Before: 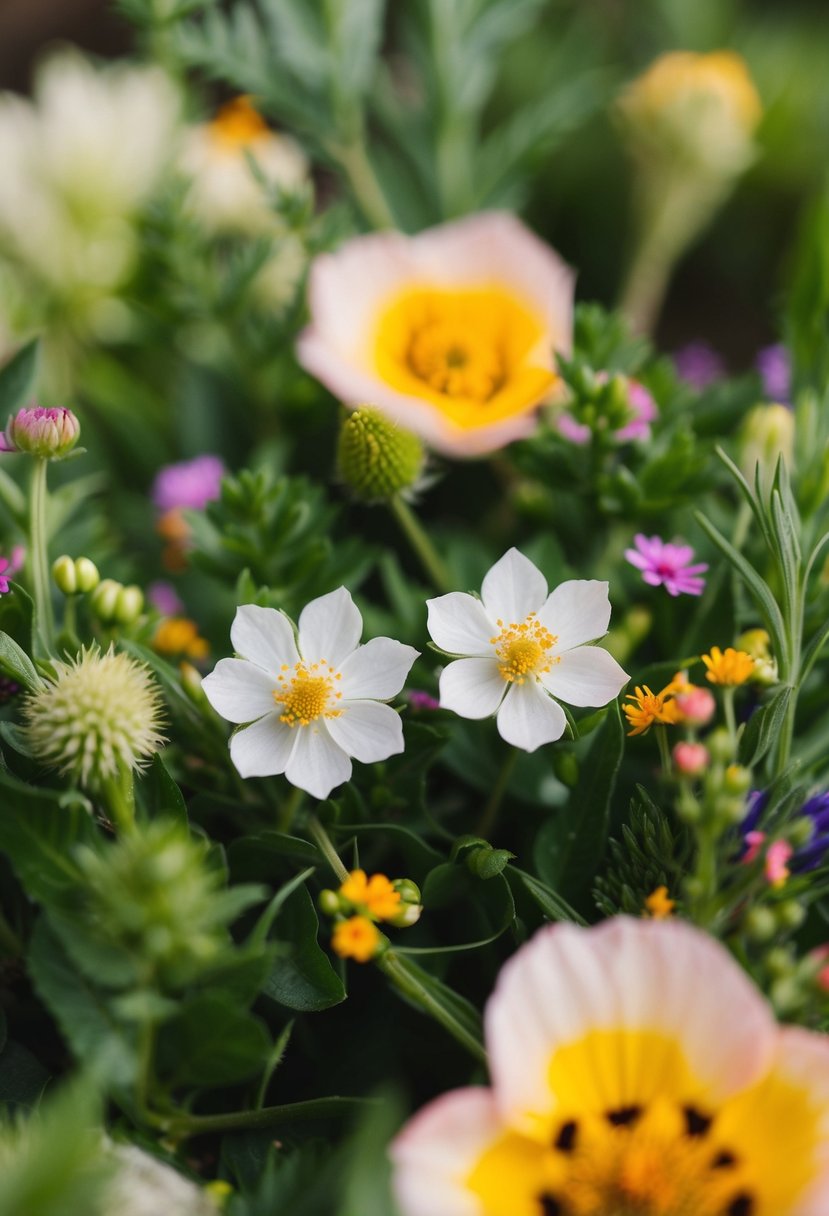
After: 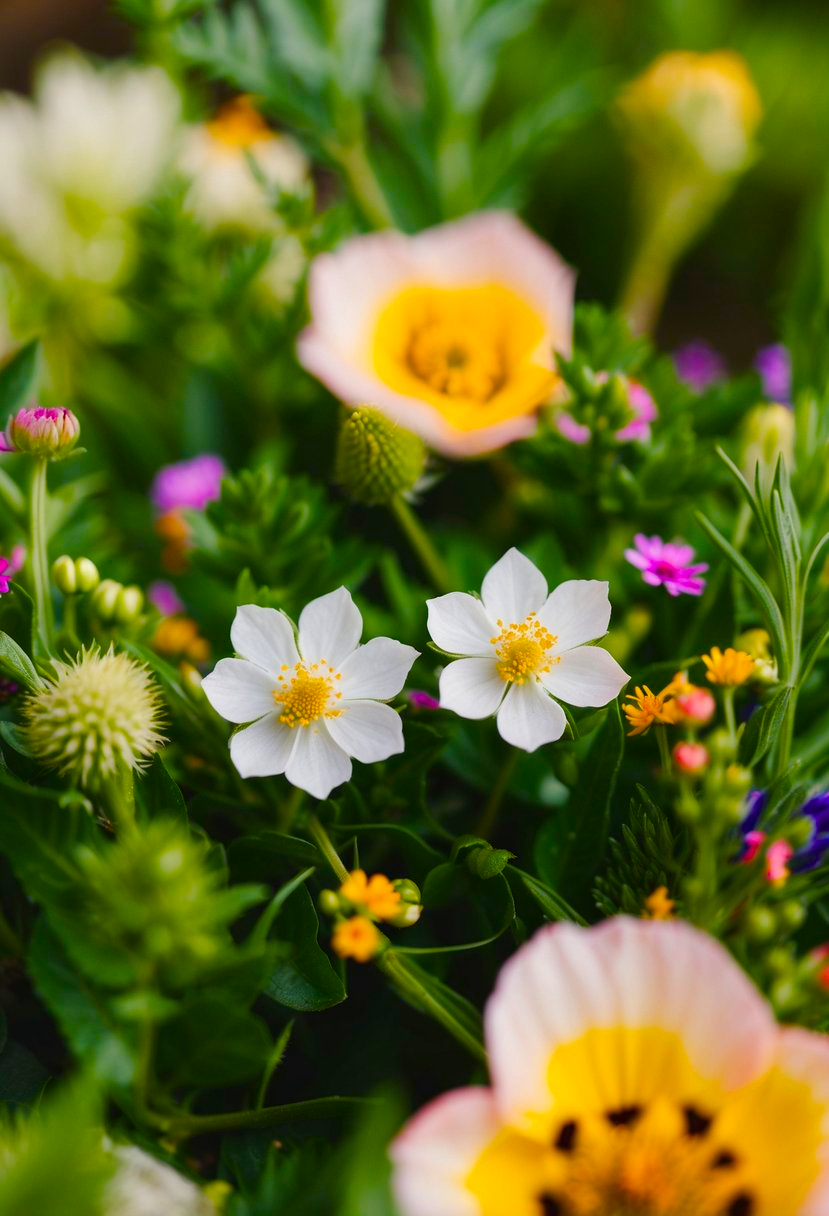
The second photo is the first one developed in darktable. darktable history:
color balance rgb: linear chroma grading › shadows 9.385%, linear chroma grading › highlights 10.271%, linear chroma grading › global chroma 15.389%, linear chroma grading › mid-tones 14.733%, perceptual saturation grading › global saturation 0.723%, perceptual saturation grading › highlights -16.959%, perceptual saturation grading › mid-tones 32.933%, perceptual saturation grading › shadows 50.379%, global vibrance 20%
exposure: compensate exposure bias true, compensate highlight preservation false
